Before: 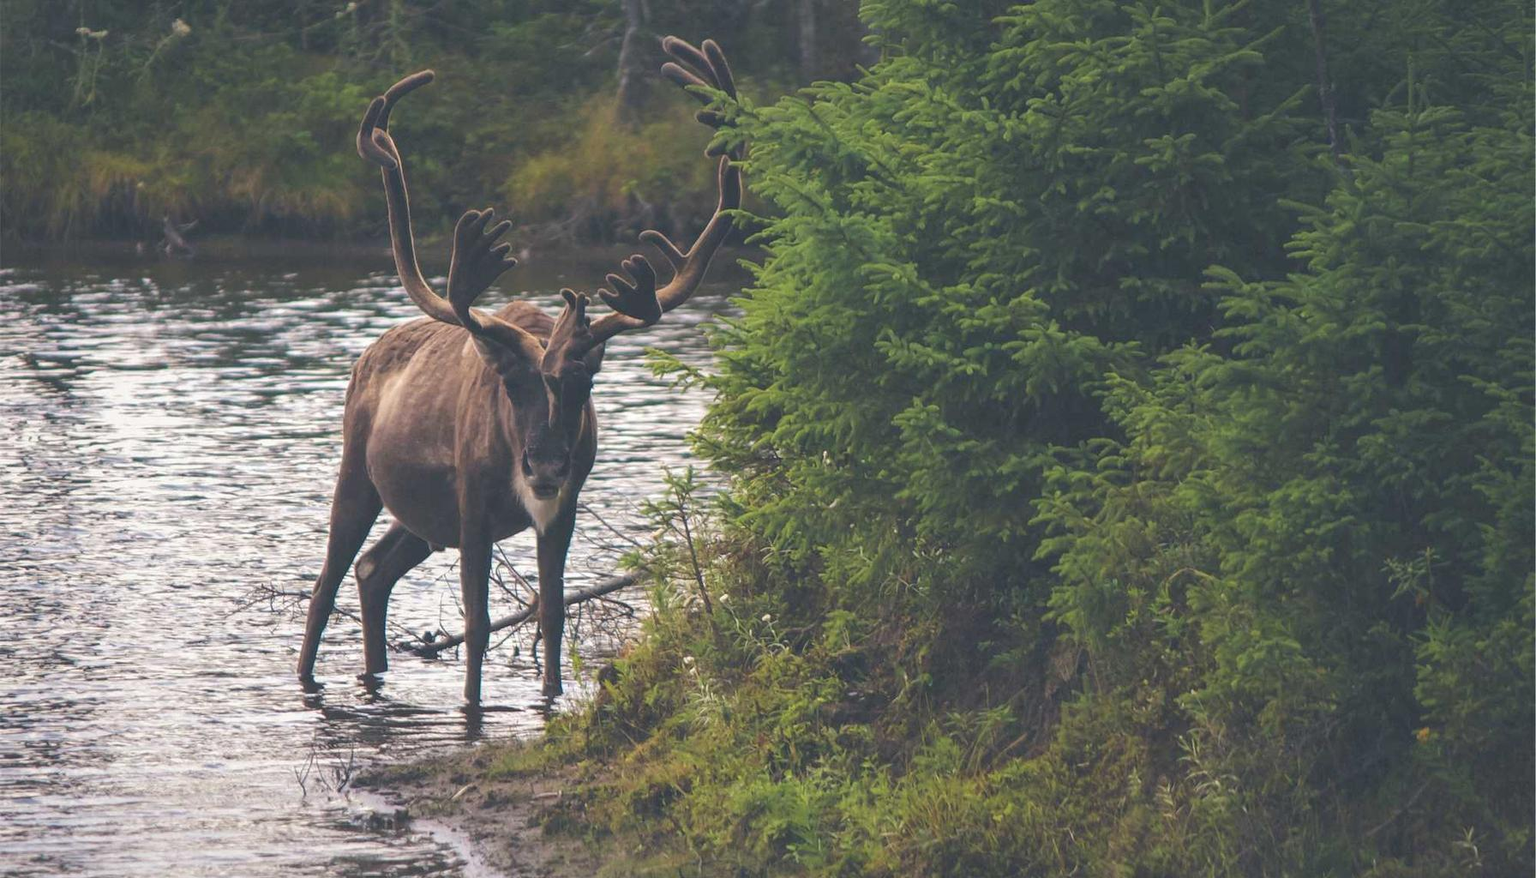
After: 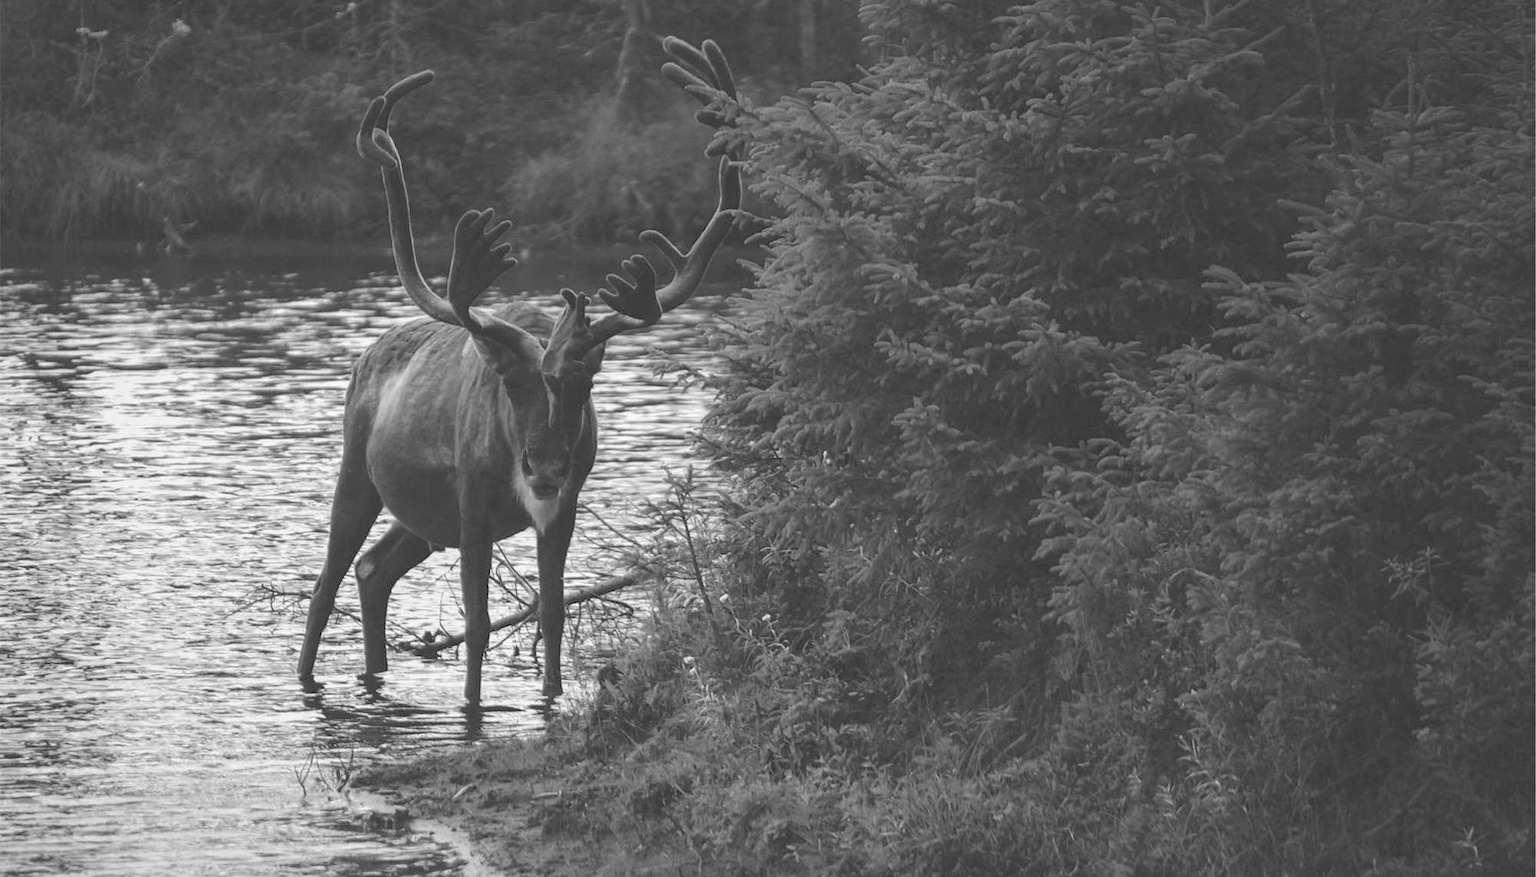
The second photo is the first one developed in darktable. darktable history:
exposure: exposure 0.014 EV, compensate highlight preservation false
color calibration: output gray [0.267, 0.423, 0.261, 0], illuminant same as pipeline (D50), adaptation none (bypass)
